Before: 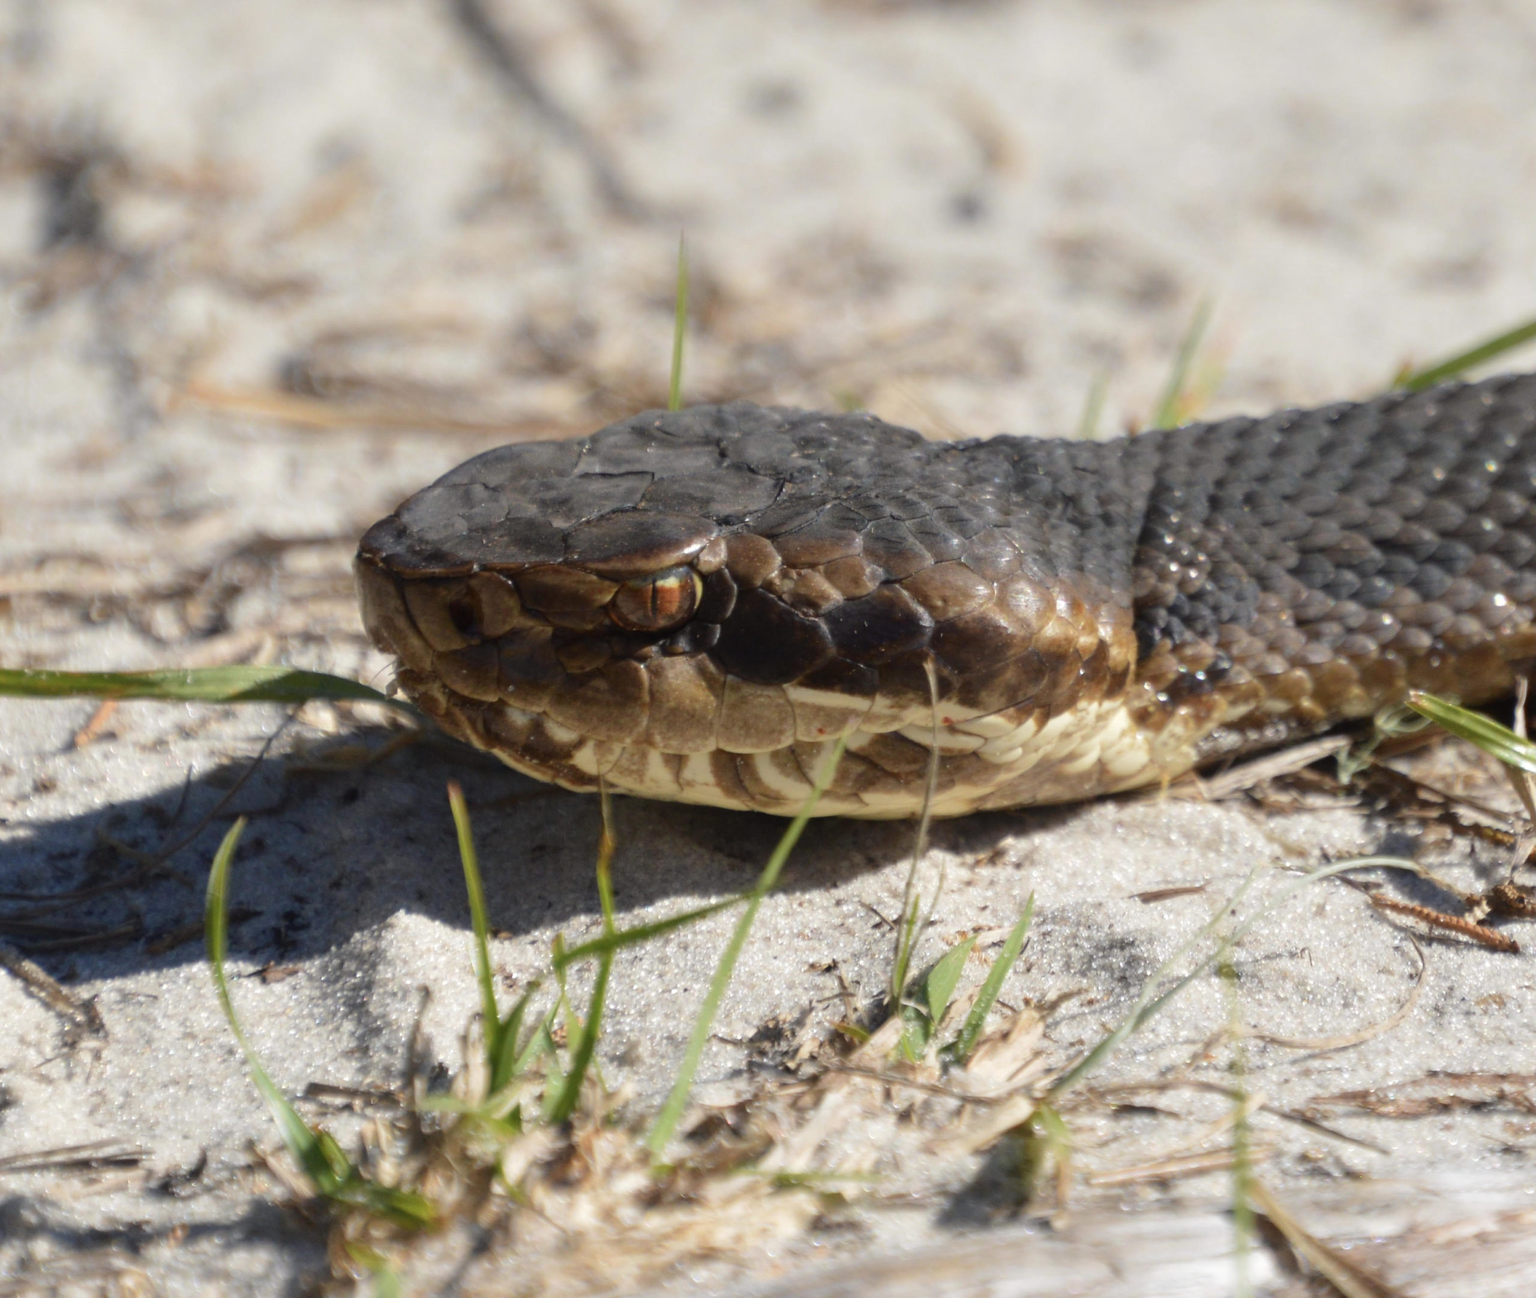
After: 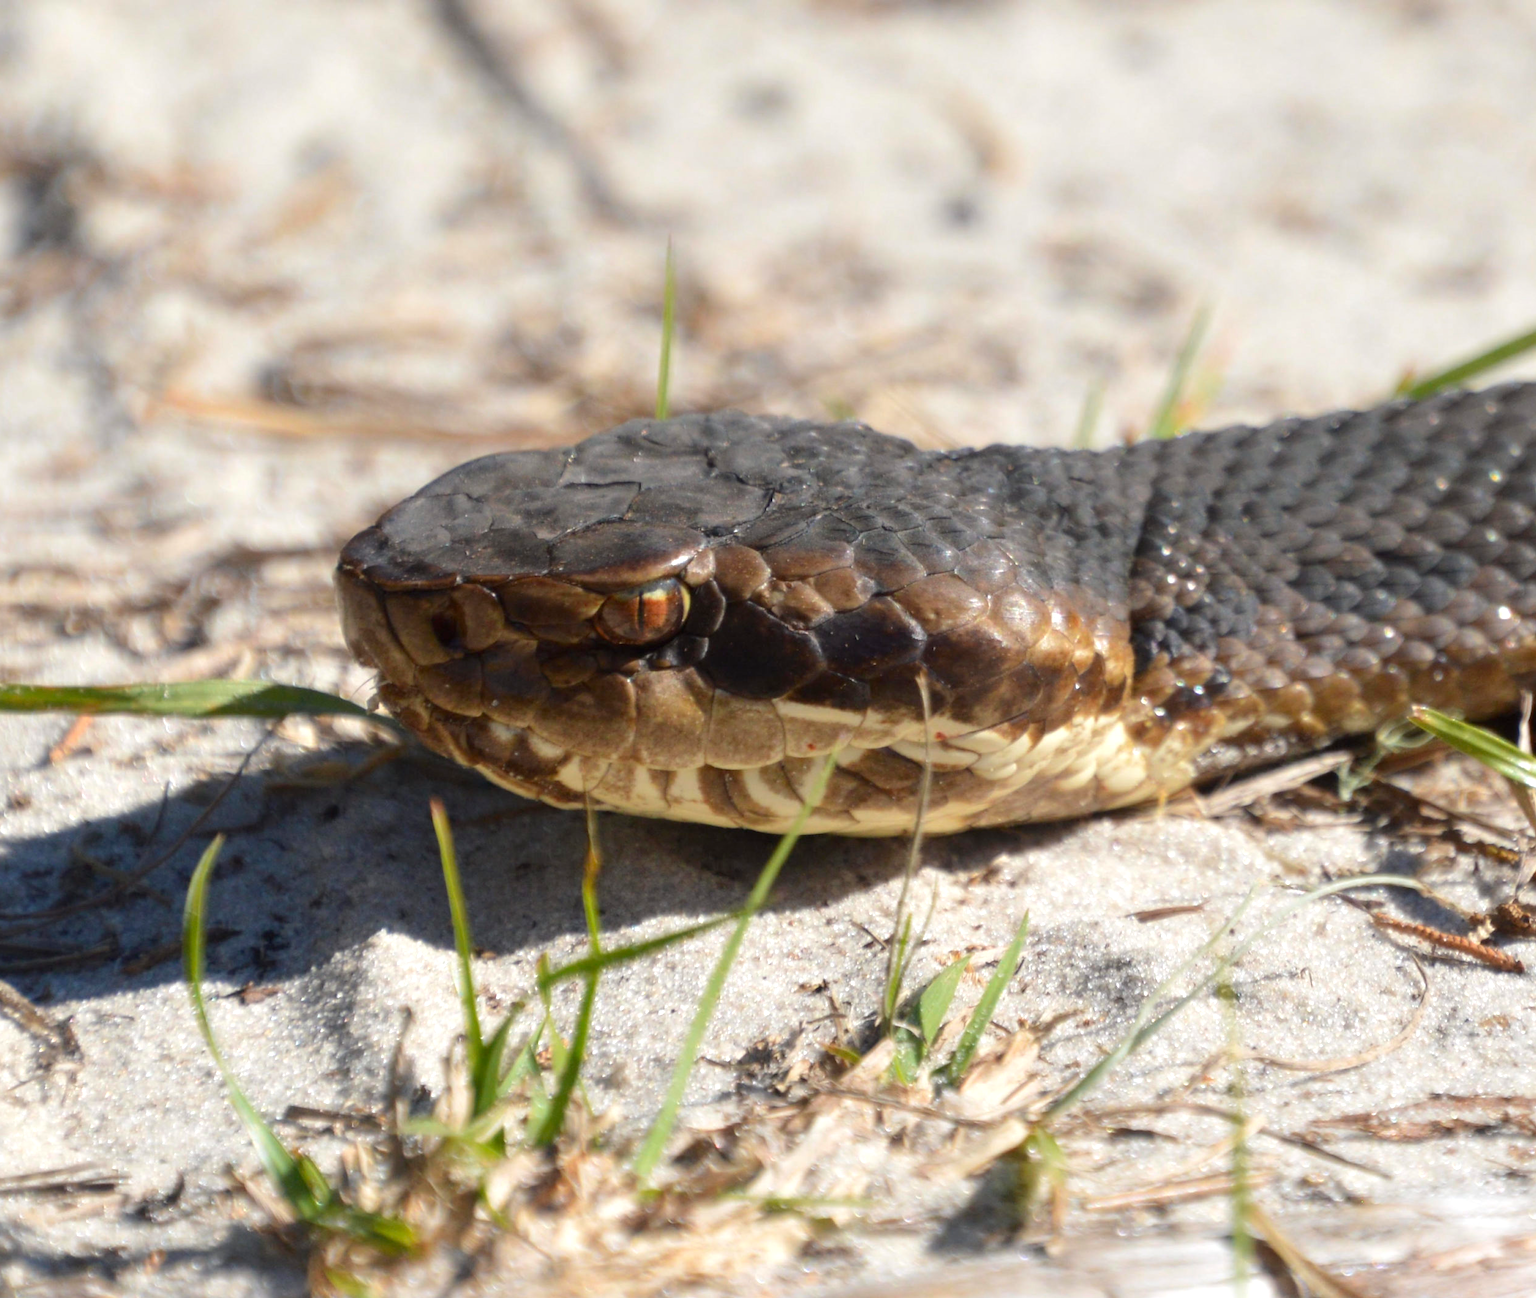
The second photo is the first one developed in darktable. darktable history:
crop: left 1.743%, right 0.268%, bottom 2.011%
exposure: black level correction 0.001, exposure 0.3 EV, compensate highlight preservation false
